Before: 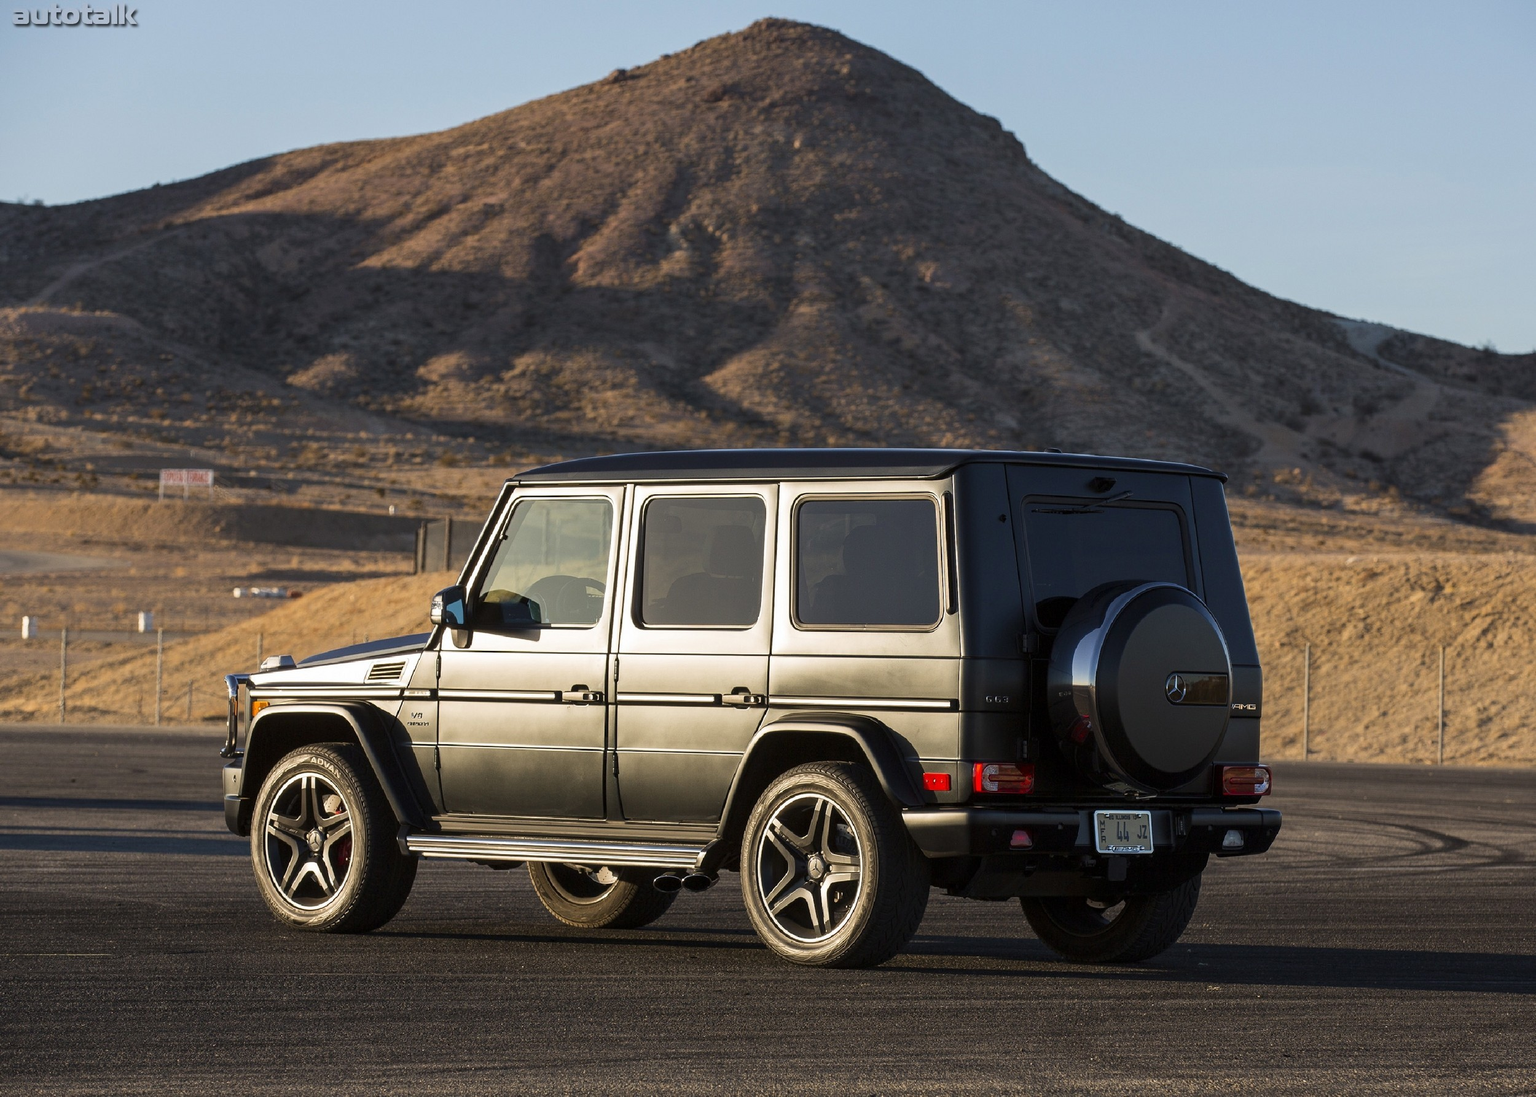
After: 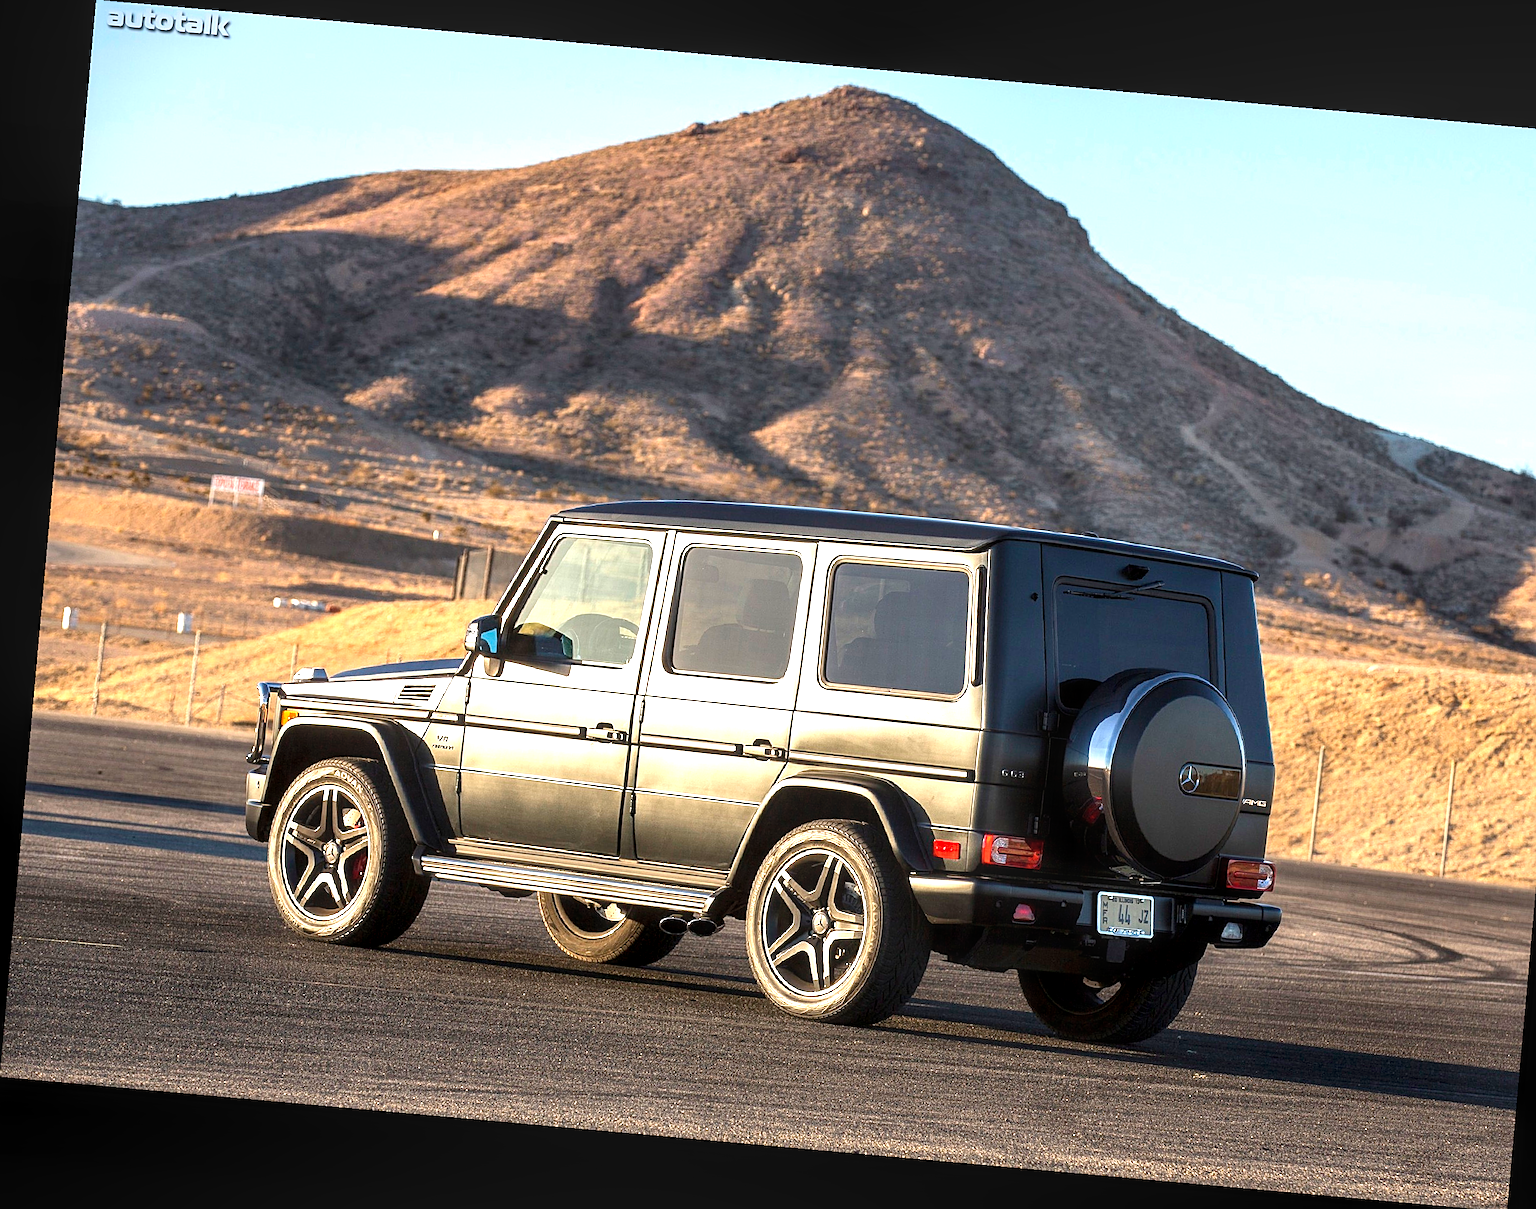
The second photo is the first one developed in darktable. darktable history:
exposure: black level correction 0, exposure 1.379 EV, compensate exposure bias true, compensate highlight preservation false
sharpen: on, module defaults
white balance: red 1, blue 1
crop: right 4.126%, bottom 0.031%
local contrast: detail 110%
rotate and perspective: rotation 5.12°, automatic cropping off
contrast equalizer: y [[0.579, 0.58, 0.505, 0.5, 0.5, 0.5], [0.5 ×6], [0.5 ×6], [0 ×6], [0 ×6]]
